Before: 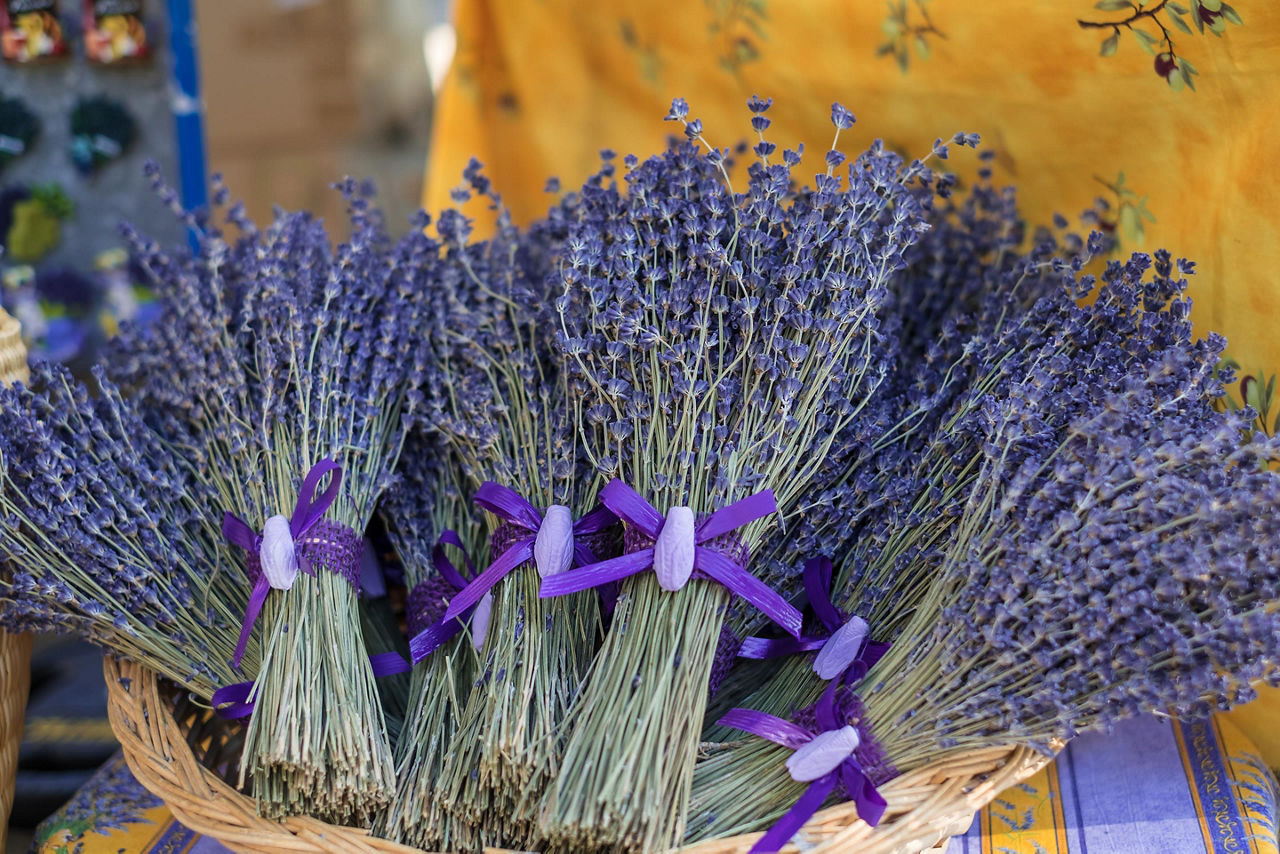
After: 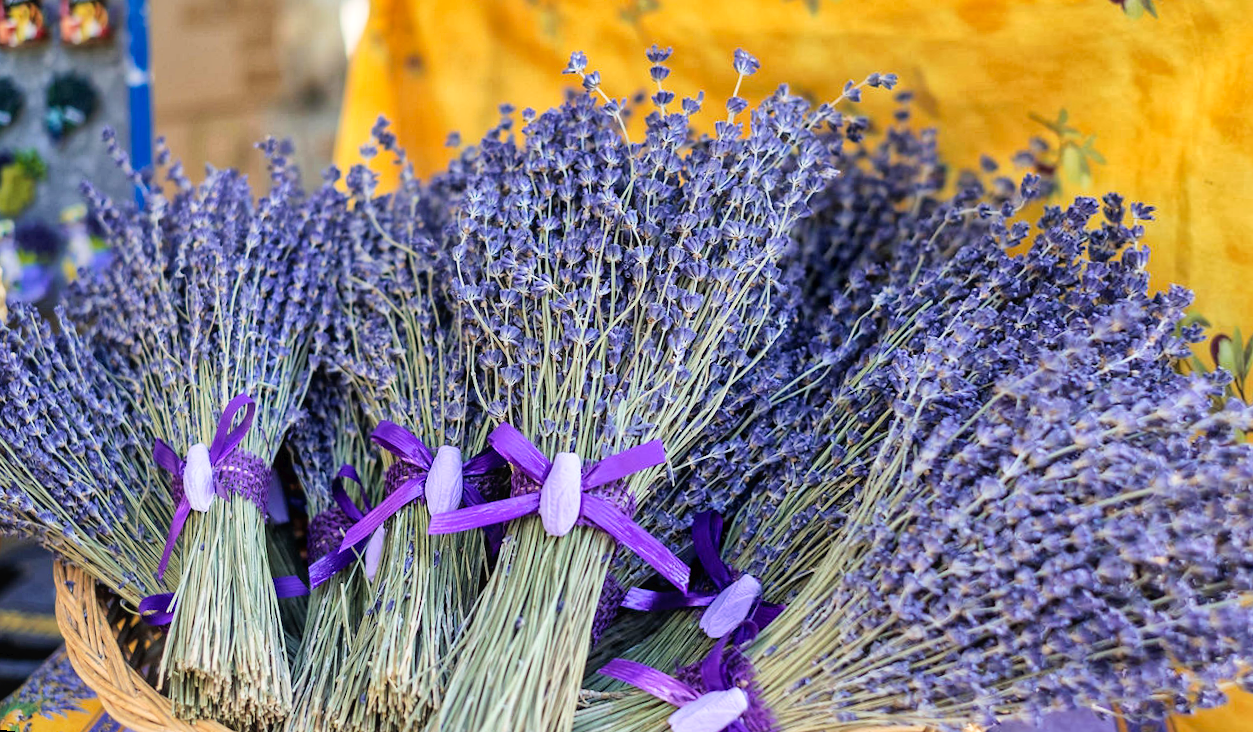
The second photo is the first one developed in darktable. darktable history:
global tonemap: drago (1, 100), detail 1
rotate and perspective: rotation 1.69°, lens shift (vertical) -0.023, lens shift (horizontal) -0.291, crop left 0.025, crop right 0.988, crop top 0.092, crop bottom 0.842
color balance: contrast 8.5%, output saturation 105%
tone curve: curves: ch0 [(0, 0) (0.003, 0.019) (0.011, 0.022) (0.025, 0.025) (0.044, 0.04) (0.069, 0.069) (0.1, 0.108) (0.136, 0.152) (0.177, 0.199) (0.224, 0.26) (0.277, 0.321) (0.335, 0.392) (0.399, 0.472) (0.468, 0.547) (0.543, 0.624) (0.623, 0.713) (0.709, 0.786) (0.801, 0.865) (0.898, 0.939) (1, 1)], preserve colors none
